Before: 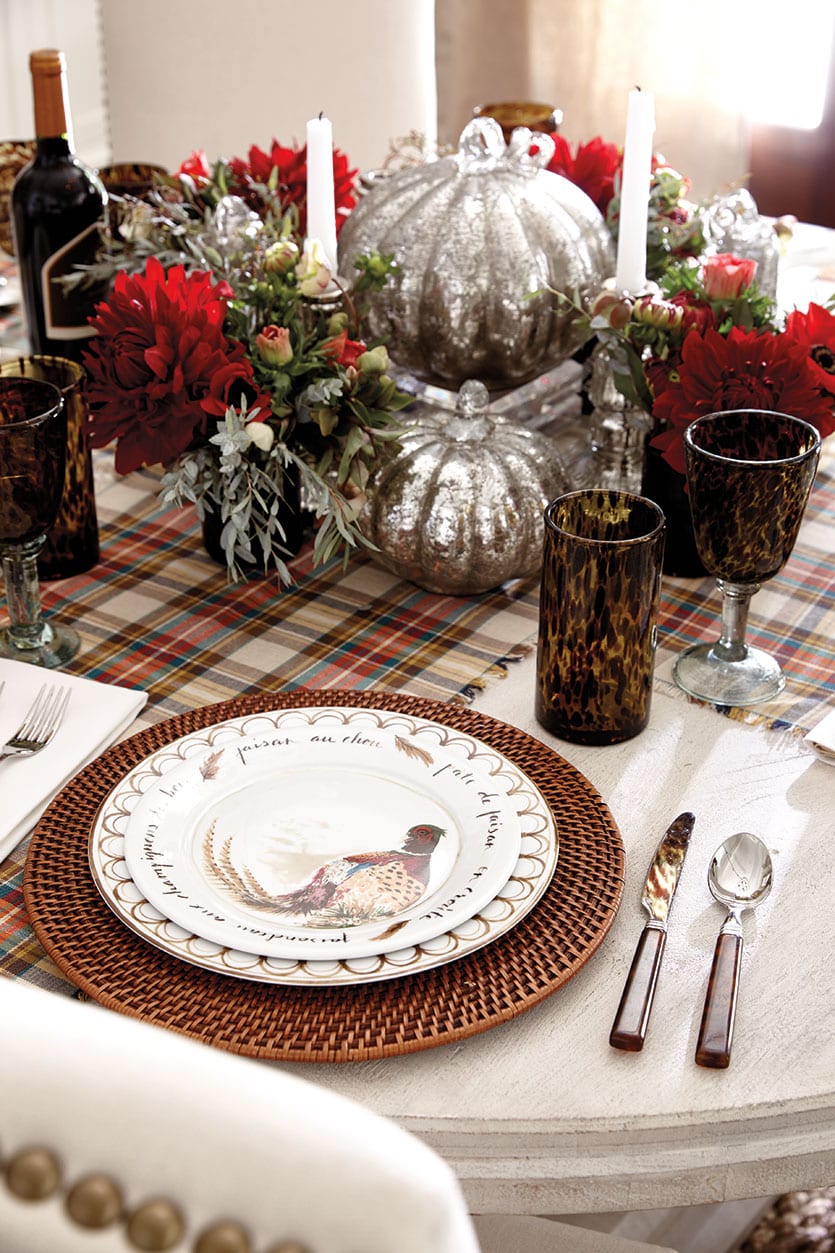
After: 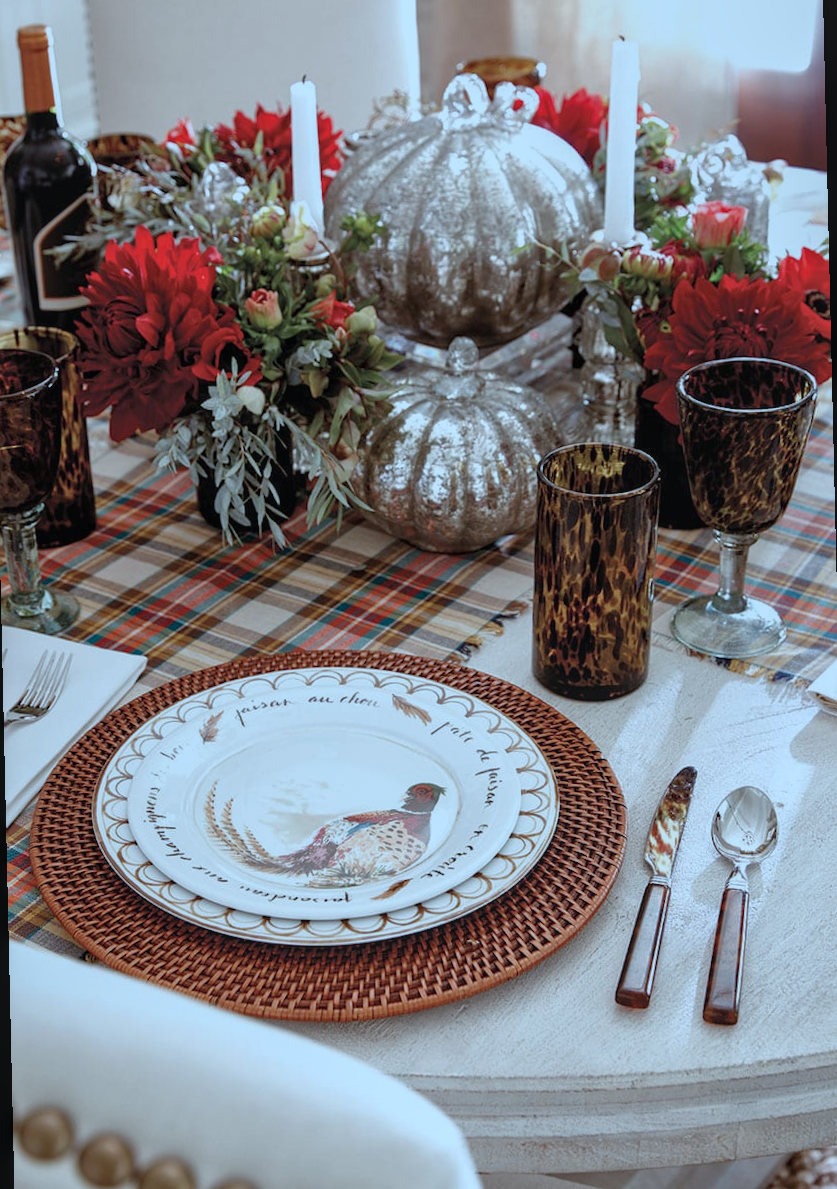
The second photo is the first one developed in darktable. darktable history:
local contrast: detail 110%
color correction: highlights a* -9.73, highlights b* -21.22
tone equalizer: -8 EV 0.25 EV, -7 EV 0.417 EV, -6 EV 0.417 EV, -5 EV 0.25 EV, -3 EV -0.25 EV, -2 EV -0.417 EV, -1 EV -0.417 EV, +0 EV -0.25 EV, edges refinement/feathering 500, mask exposure compensation -1.57 EV, preserve details guided filter
rotate and perspective: rotation -1.32°, lens shift (horizontal) -0.031, crop left 0.015, crop right 0.985, crop top 0.047, crop bottom 0.982
